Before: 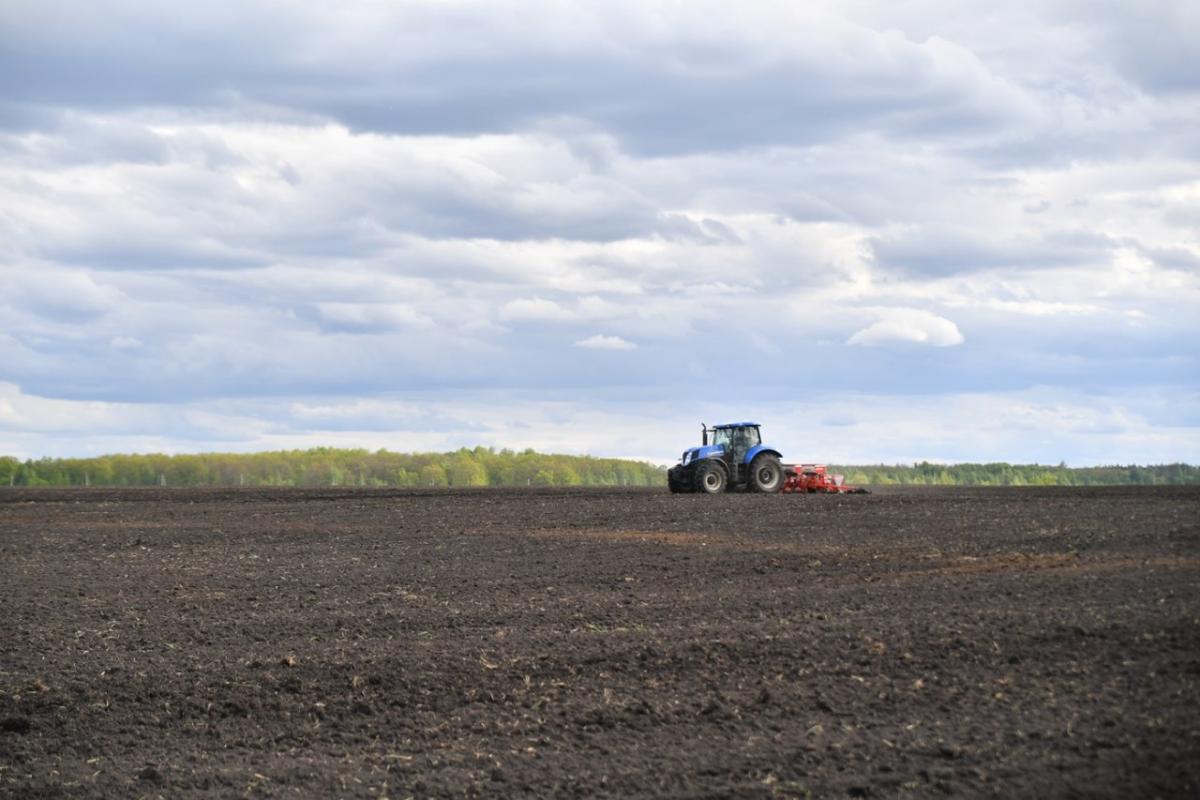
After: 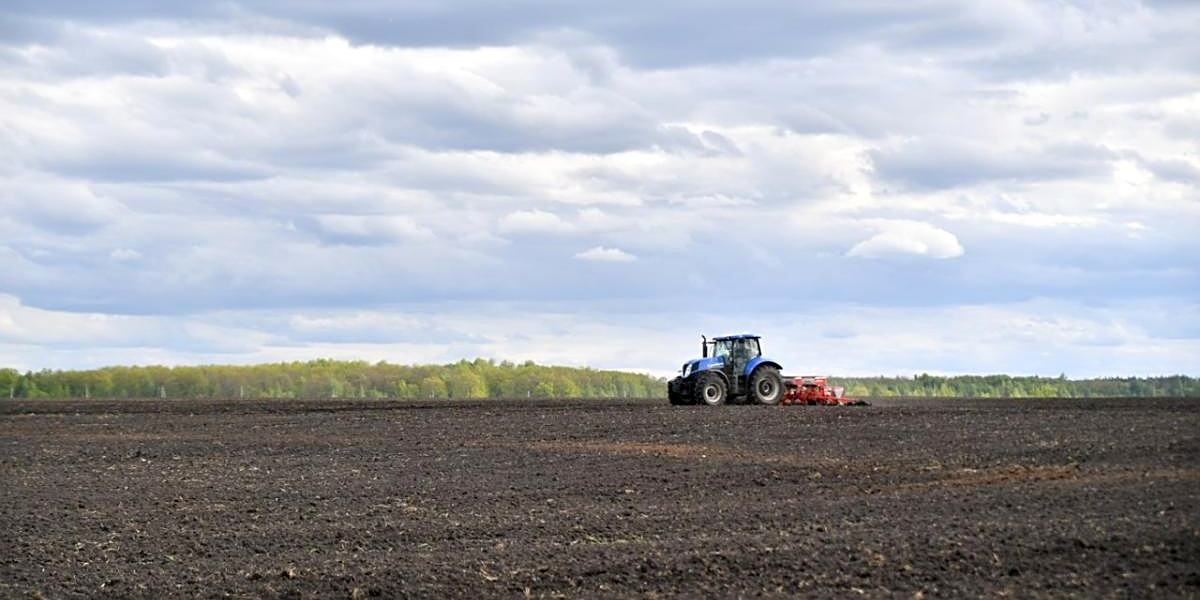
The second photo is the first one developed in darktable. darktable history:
exposure: black level correction 0.007, exposure 0.093 EV, compensate highlight preservation false
sharpen: on, module defaults
crop: top 11.038%, bottom 13.962%
